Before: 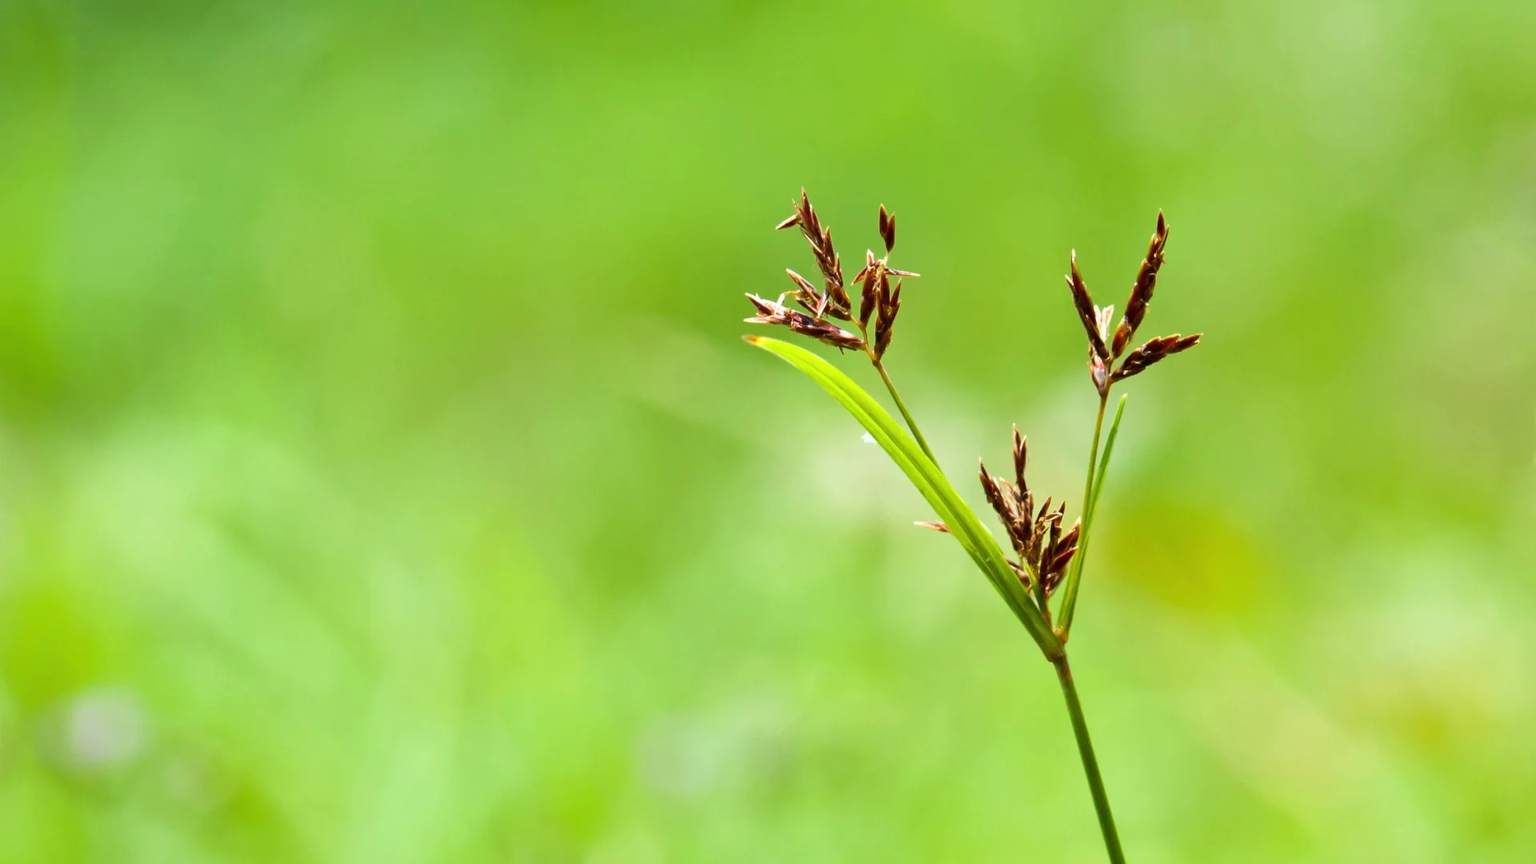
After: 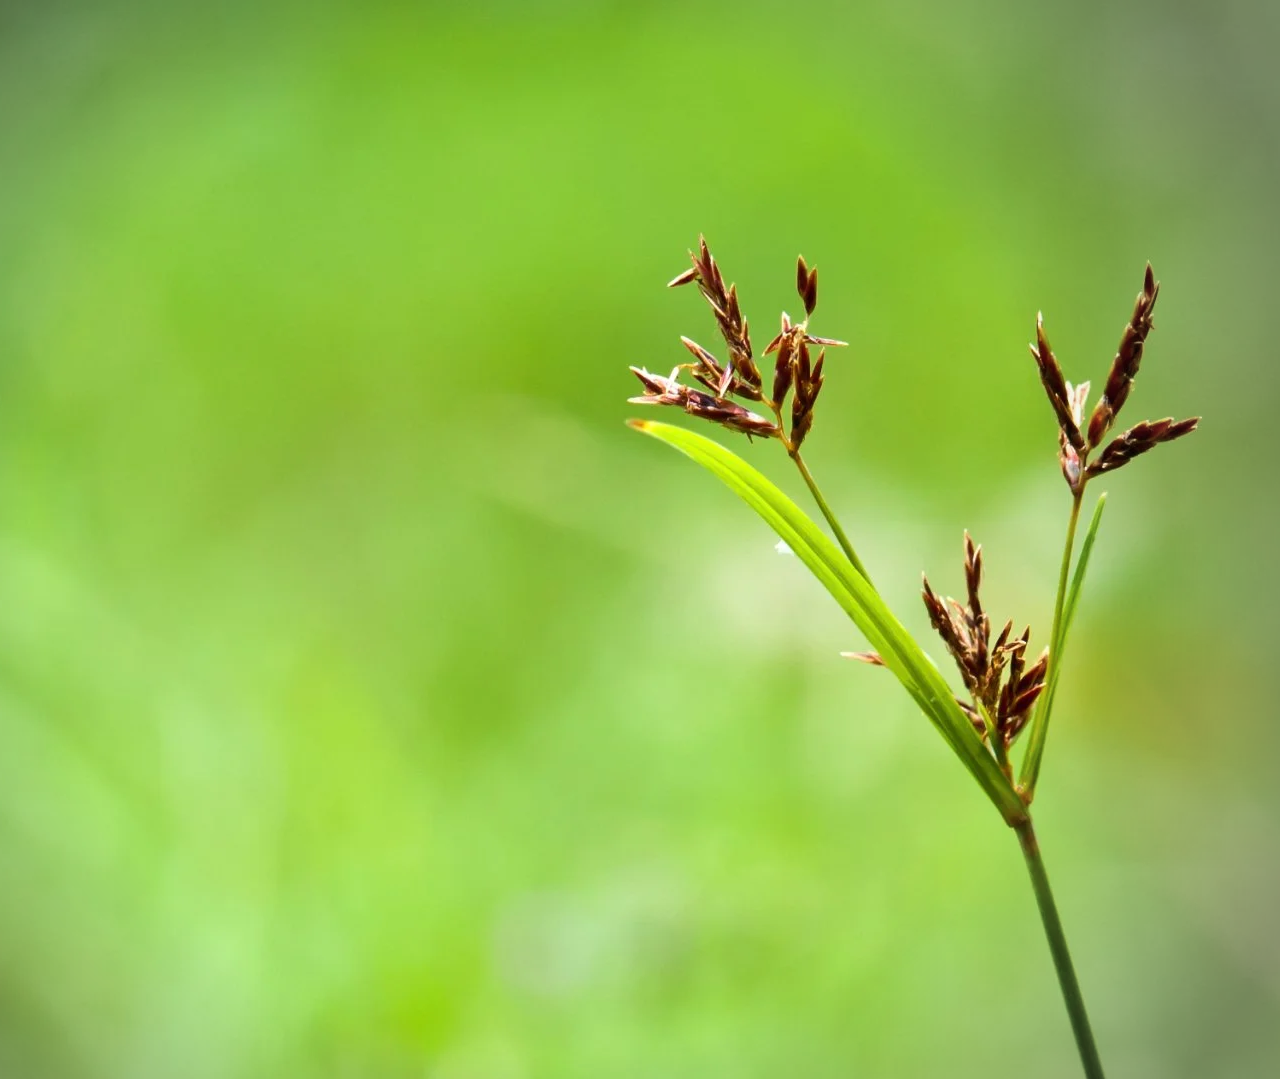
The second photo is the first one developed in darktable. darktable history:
crop and rotate: left 15.754%, right 17.579%
vignetting: center (-0.15, 0.013)
